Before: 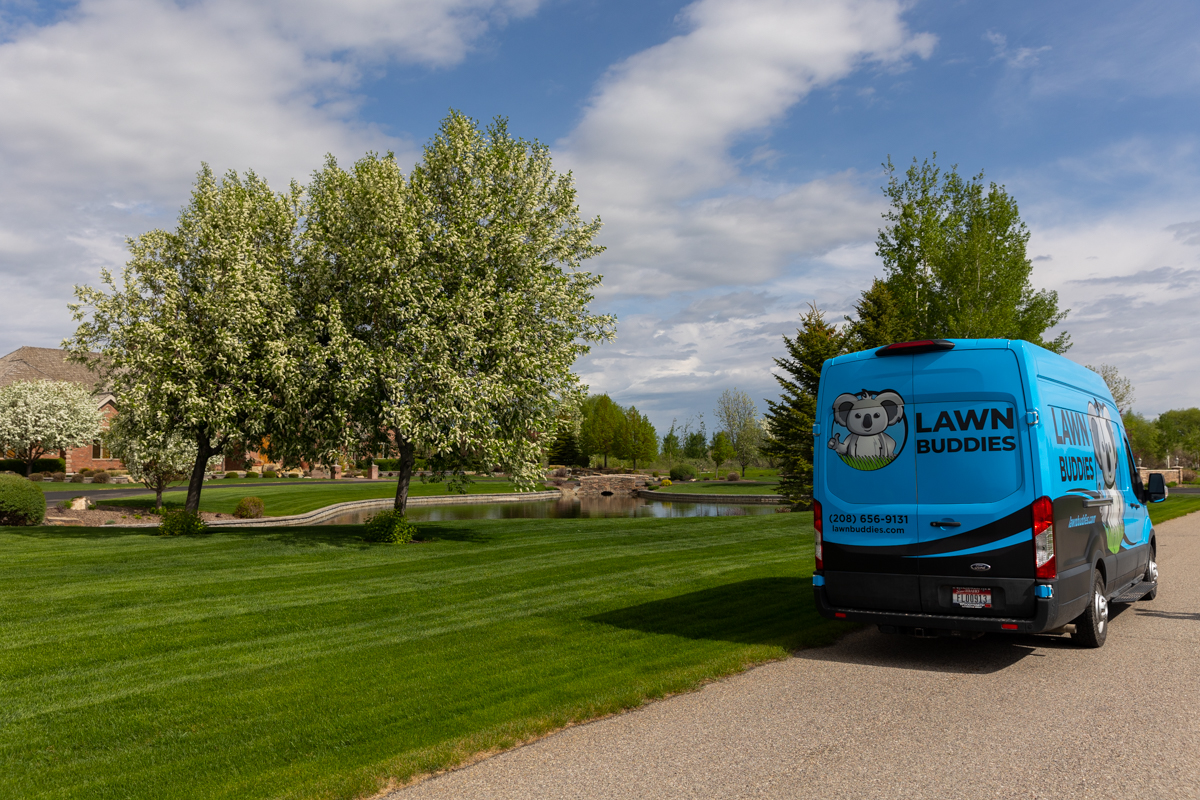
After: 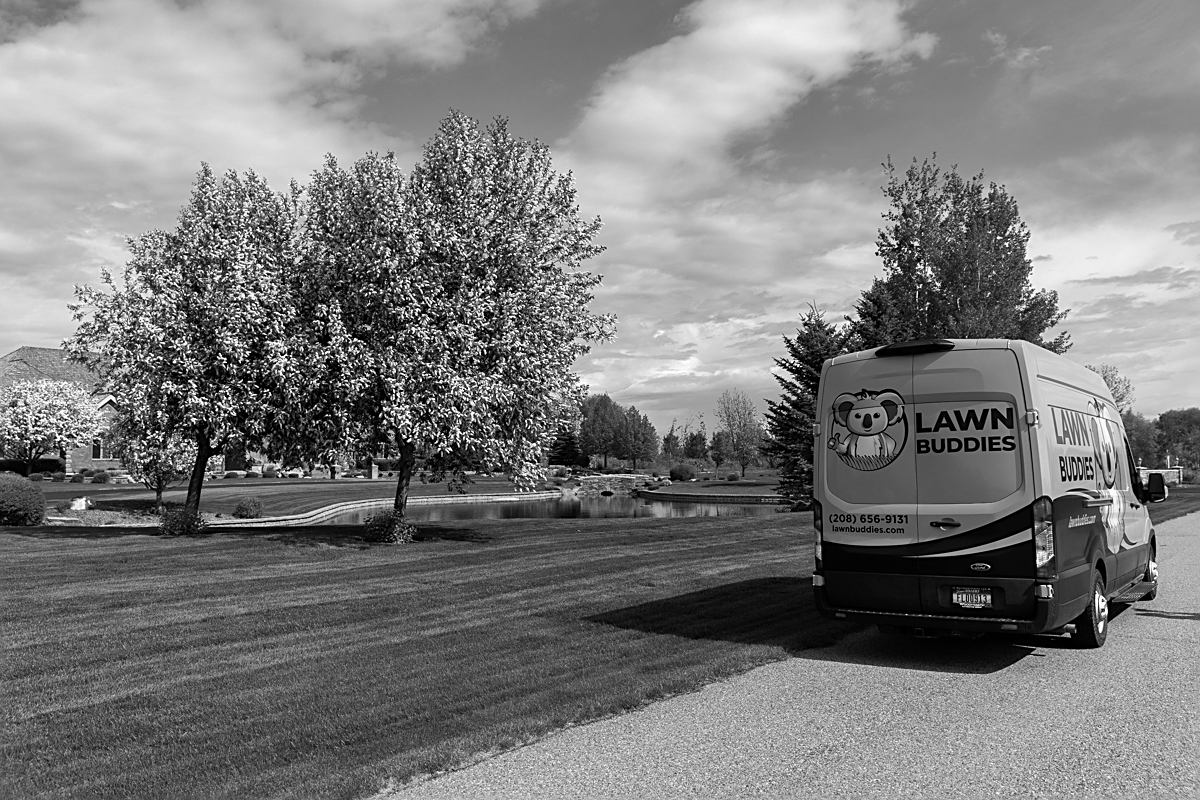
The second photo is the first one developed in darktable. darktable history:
monochrome: on, module defaults
shadows and highlights: low approximation 0.01, soften with gaussian
sharpen: on, module defaults
tone equalizer: -8 EV -0.417 EV, -7 EV -0.389 EV, -6 EV -0.333 EV, -5 EV -0.222 EV, -3 EV 0.222 EV, -2 EV 0.333 EV, -1 EV 0.389 EV, +0 EV 0.417 EV, edges refinement/feathering 500, mask exposure compensation -1.57 EV, preserve details no
color balance rgb: perceptual saturation grading › global saturation 20%, global vibrance 20%
